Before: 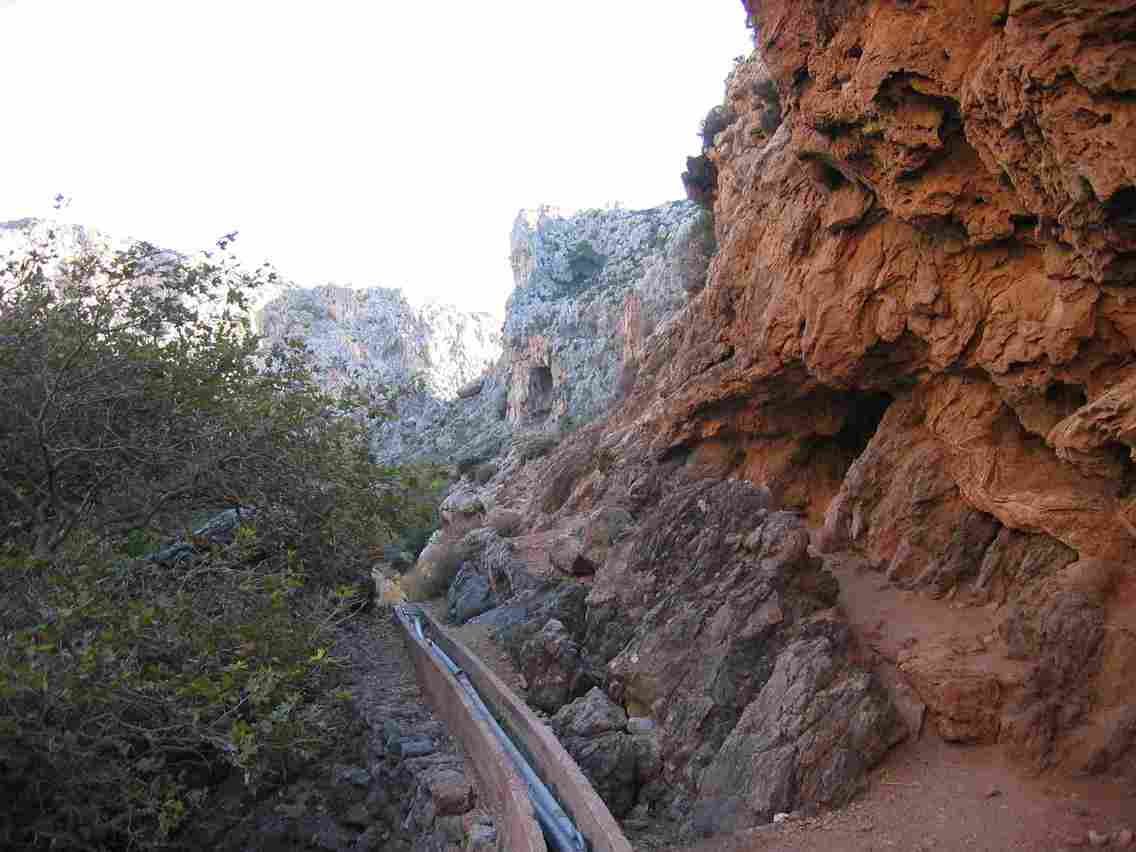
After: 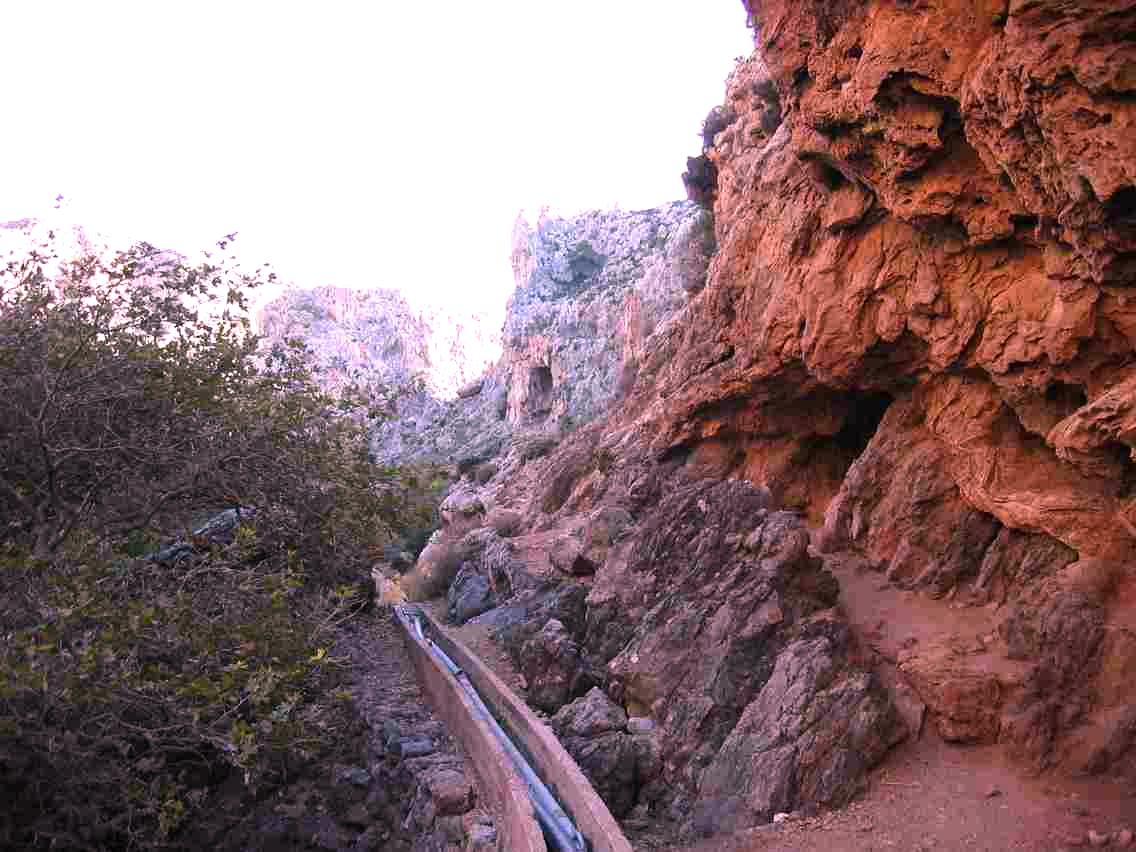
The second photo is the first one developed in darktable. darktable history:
white balance: red 1.188, blue 1.11
tone equalizer: -8 EV -0.417 EV, -7 EV -0.389 EV, -6 EV -0.333 EV, -5 EV -0.222 EV, -3 EV 0.222 EV, -2 EV 0.333 EV, -1 EV 0.389 EV, +0 EV 0.417 EV, edges refinement/feathering 500, mask exposure compensation -1.57 EV, preserve details no
exposure: exposure -0.04 EV, compensate highlight preservation false
